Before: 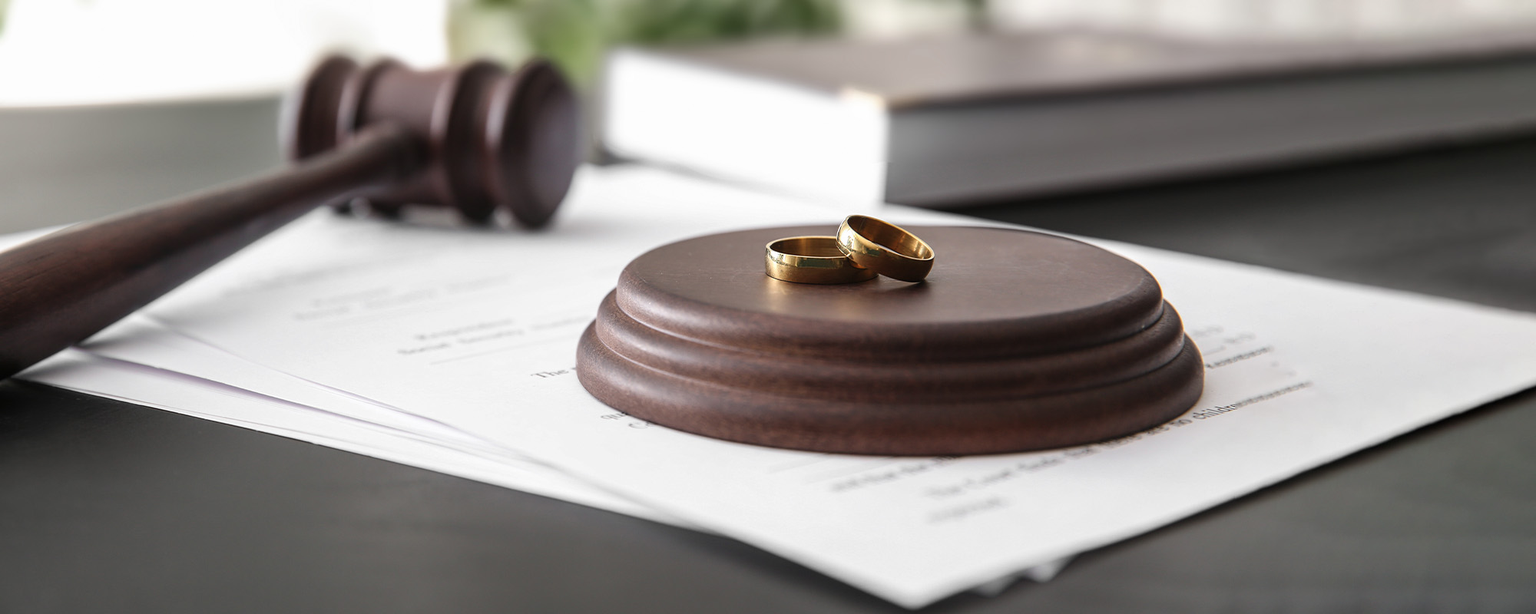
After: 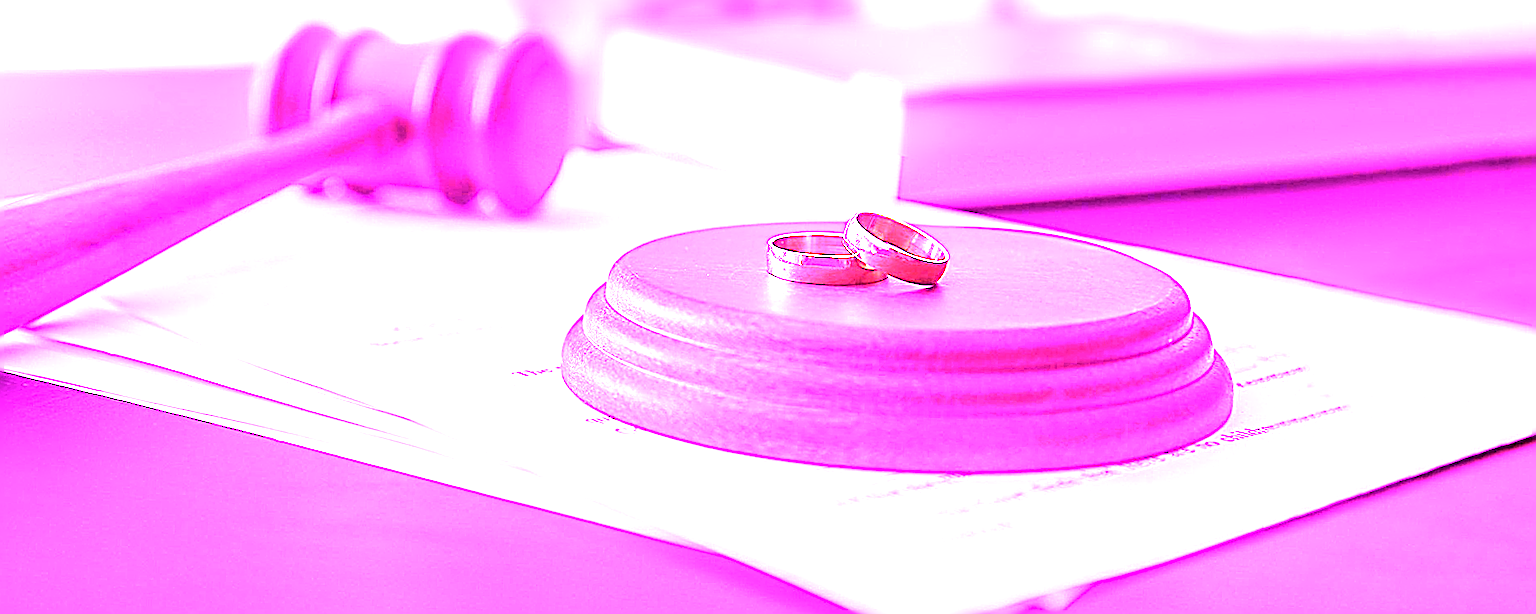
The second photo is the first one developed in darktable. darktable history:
sharpen: on, module defaults
white balance: red 8, blue 8
crop and rotate: angle -1.69°
tone equalizer: -8 EV -0.75 EV, -7 EV -0.7 EV, -6 EV -0.6 EV, -5 EV -0.4 EV, -3 EV 0.4 EV, -2 EV 0.6 EV, -1 EV 0.7 EV, +0 EV 0.75 EV, edges refinement/feathering 500, mask exposure compensation -1.57 EV, preserve details no
